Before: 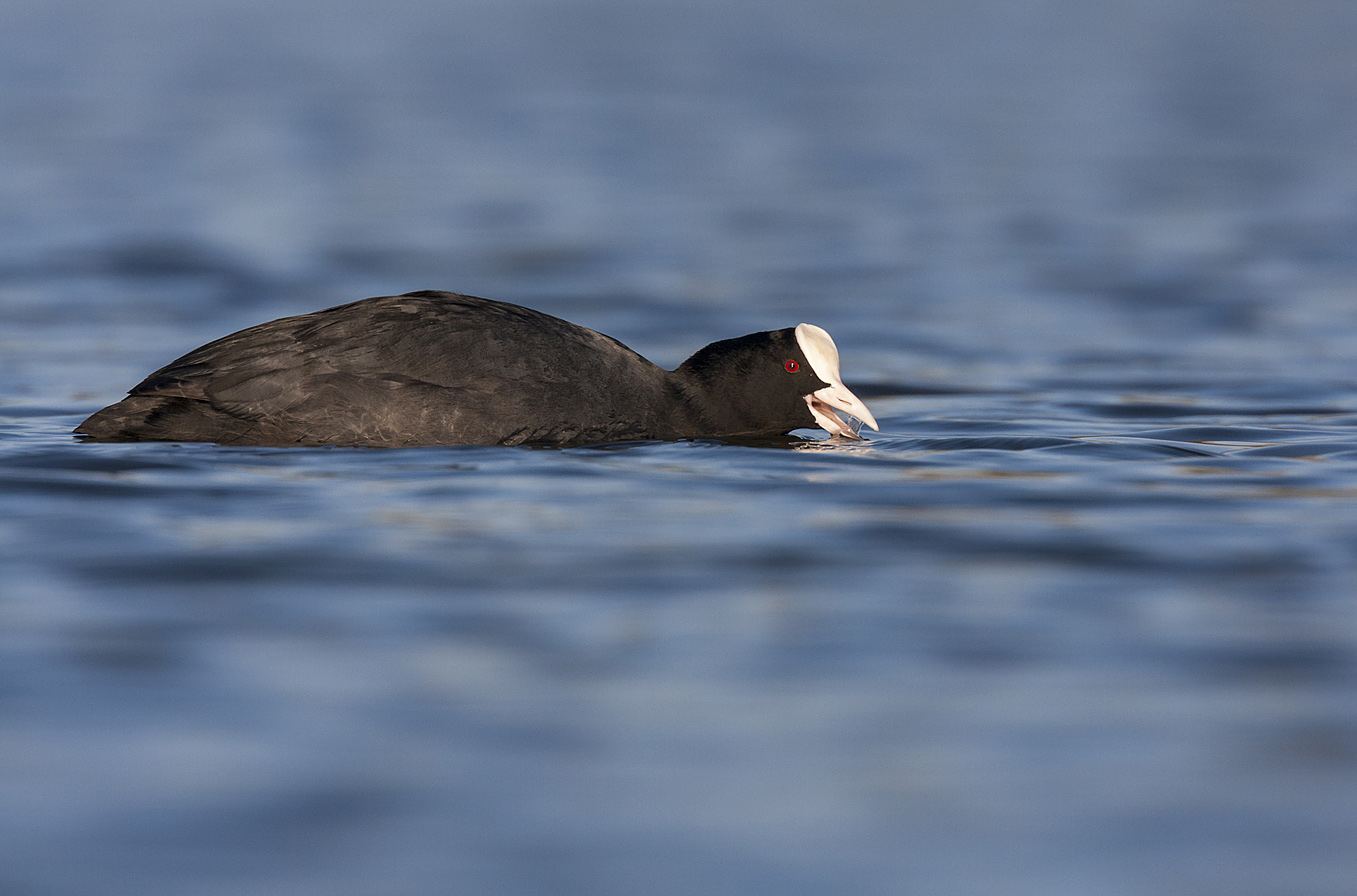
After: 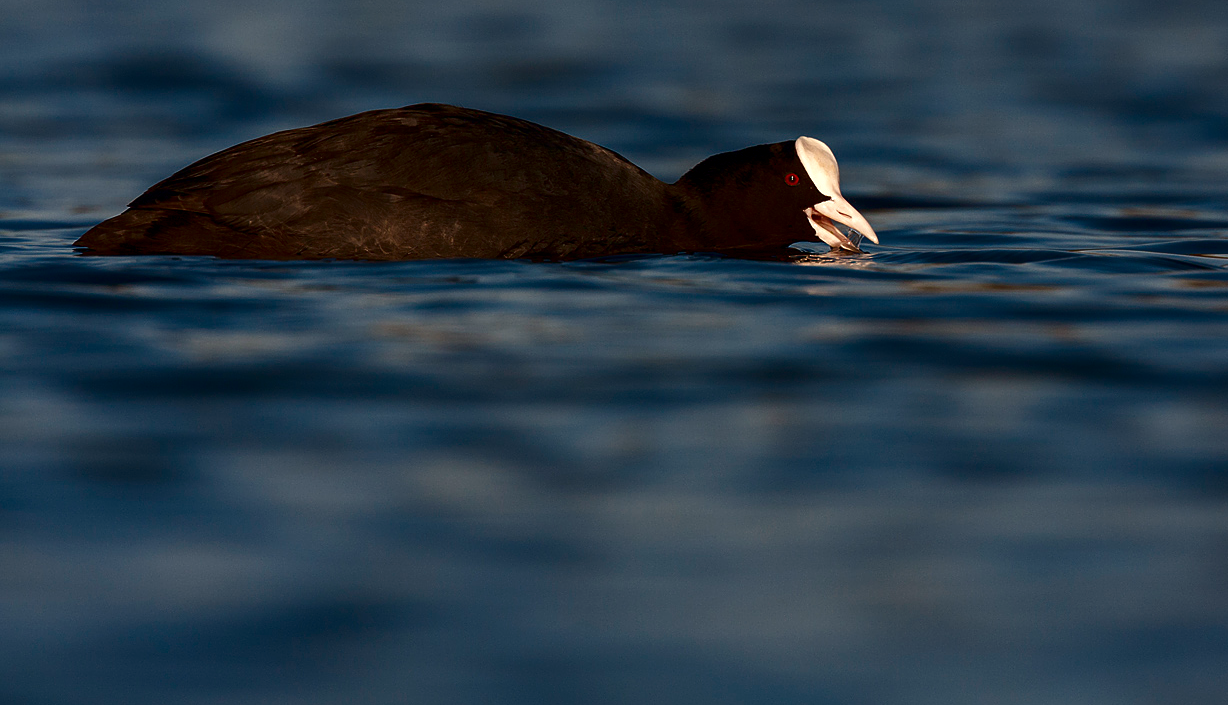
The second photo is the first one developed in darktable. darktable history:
levels: levels [0, 0.474, 0.947]
crop: top 20.916%, right 9.437%, bottom 0.316%
white balance: red 1.045, blue 0.932
contrast brightness saturation: brightness -0.52
